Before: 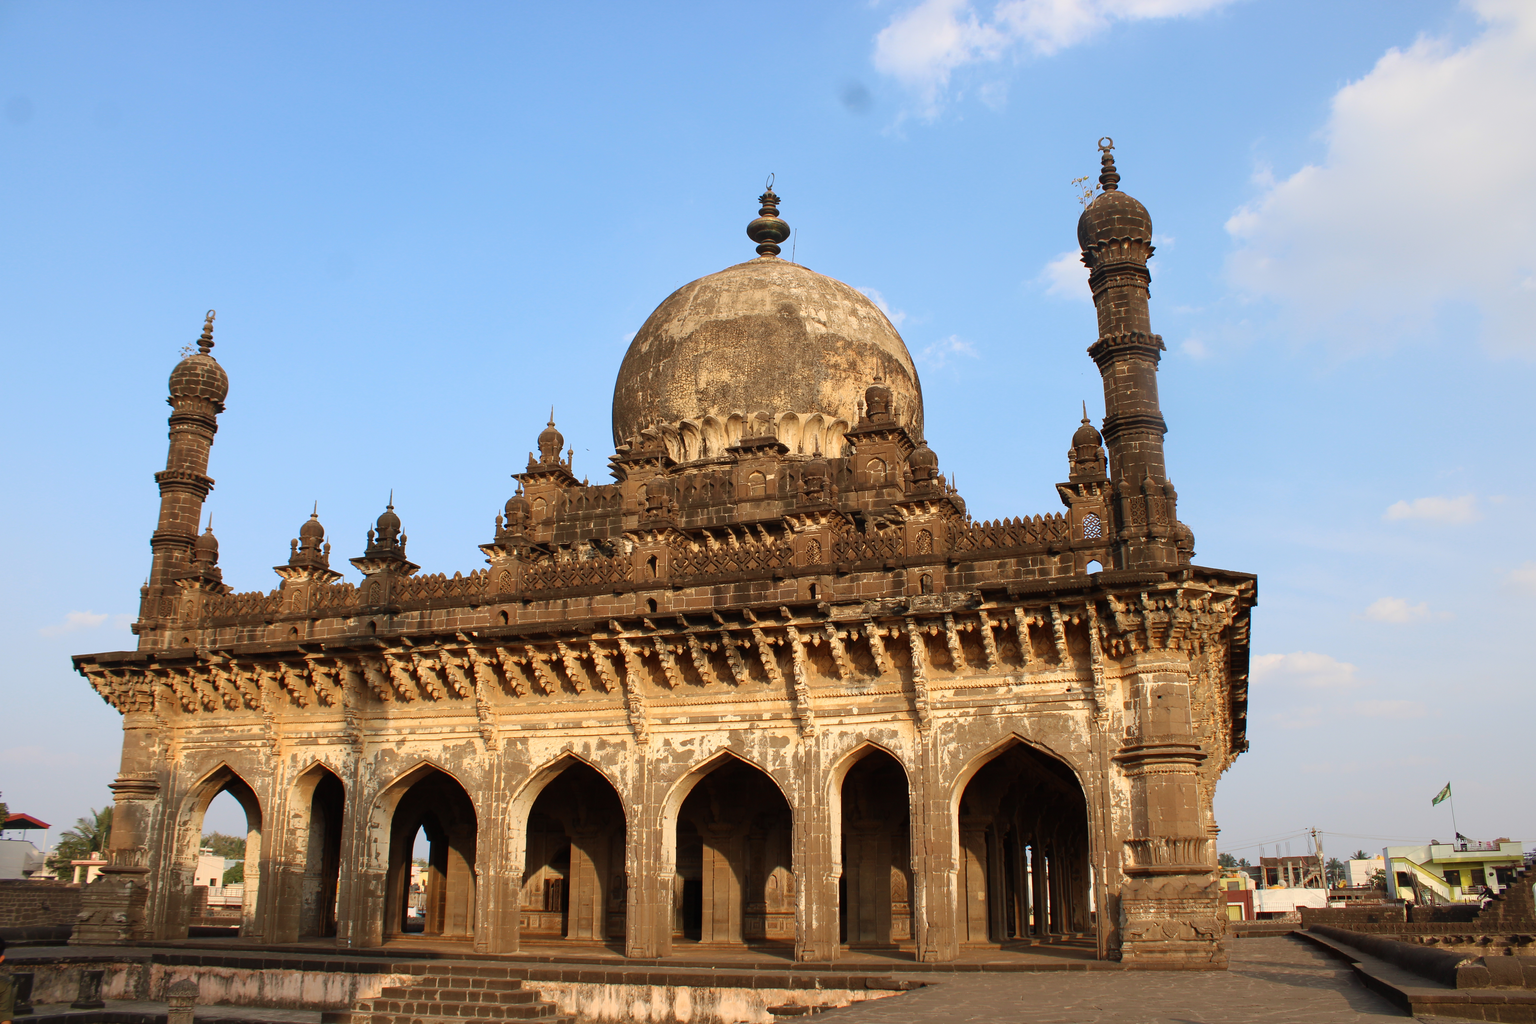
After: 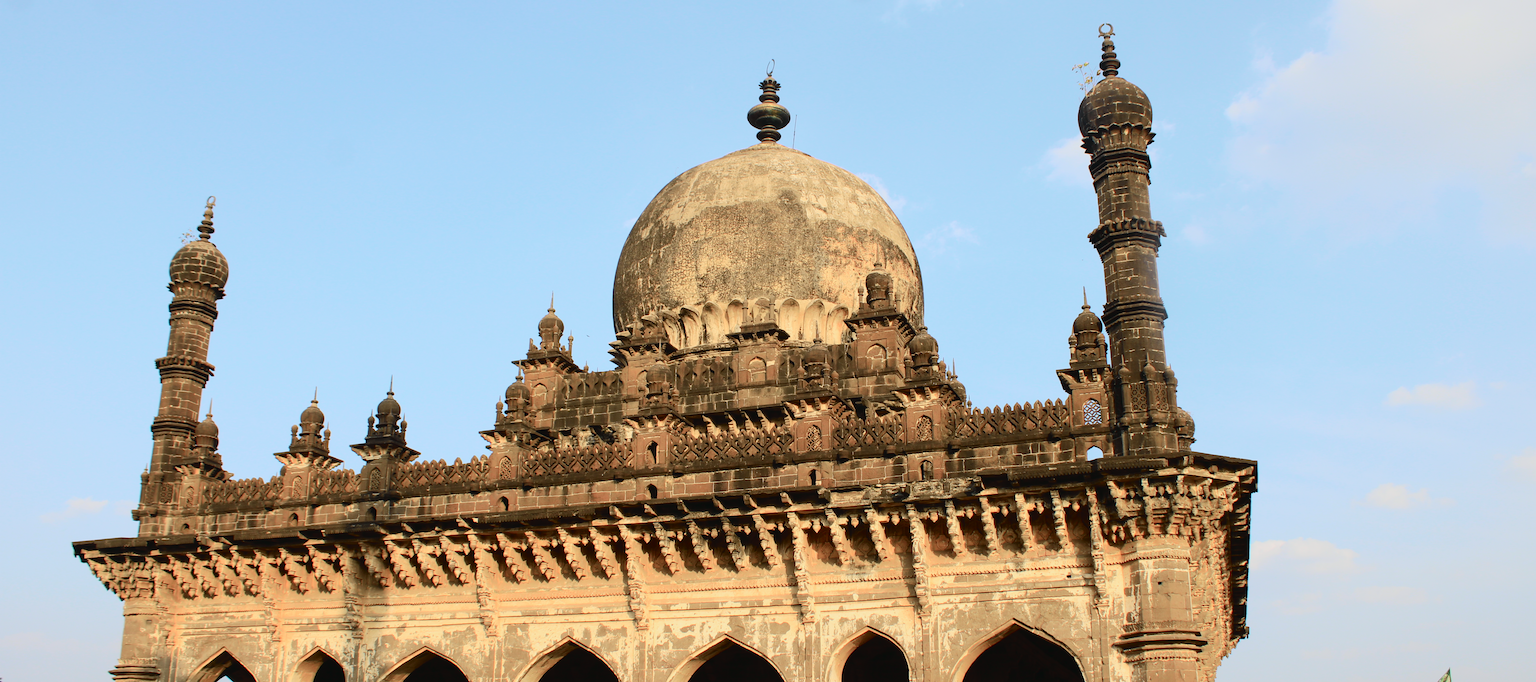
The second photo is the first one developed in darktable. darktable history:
crop: top 11.166%, bottom 22.168%
color correction: saturation 0.8
bloom: size 9%, threshold 100%, strength 7%
tone curve: curves: ch0 [(0, 0.022) (0.114, 0.083) (0.281, 0.315) (0.447, 0.557) (0.588, 0.711) (0.786, 0.839) (0.999, 0.949)]; ch1 [(0, 0) (0.389, 0.352) (0.458, 0.433) (0.486, 0.474) (0.509, 0.505) (0.535, 0.53) (0.555, 0.557) (0.586, 0.622) (0.677, 0.724) (1, 1)]; ch2 [(0, 0) (0.369, 0.388) (0.449, 0.431) (0.501, 0.5) (0.528, 0.52) (0.561, 0.59) (0.697, 0.721) (1, 1)], color space Lab, independent channels, preserve colors none
